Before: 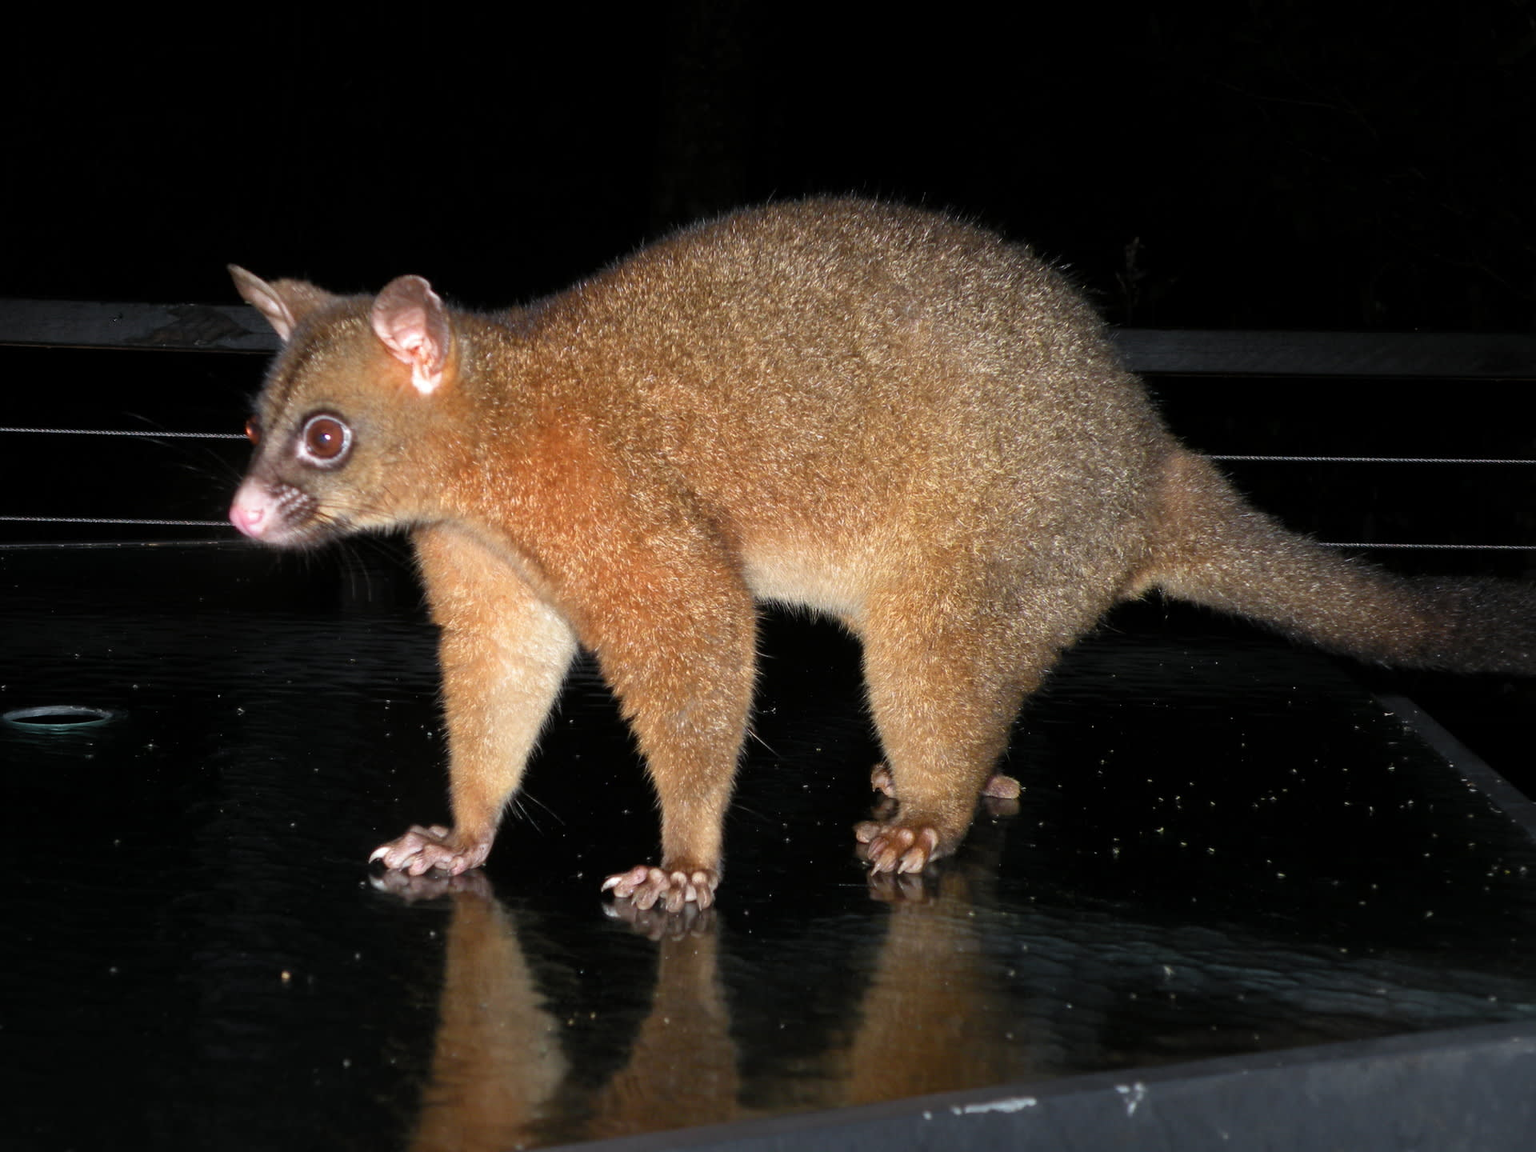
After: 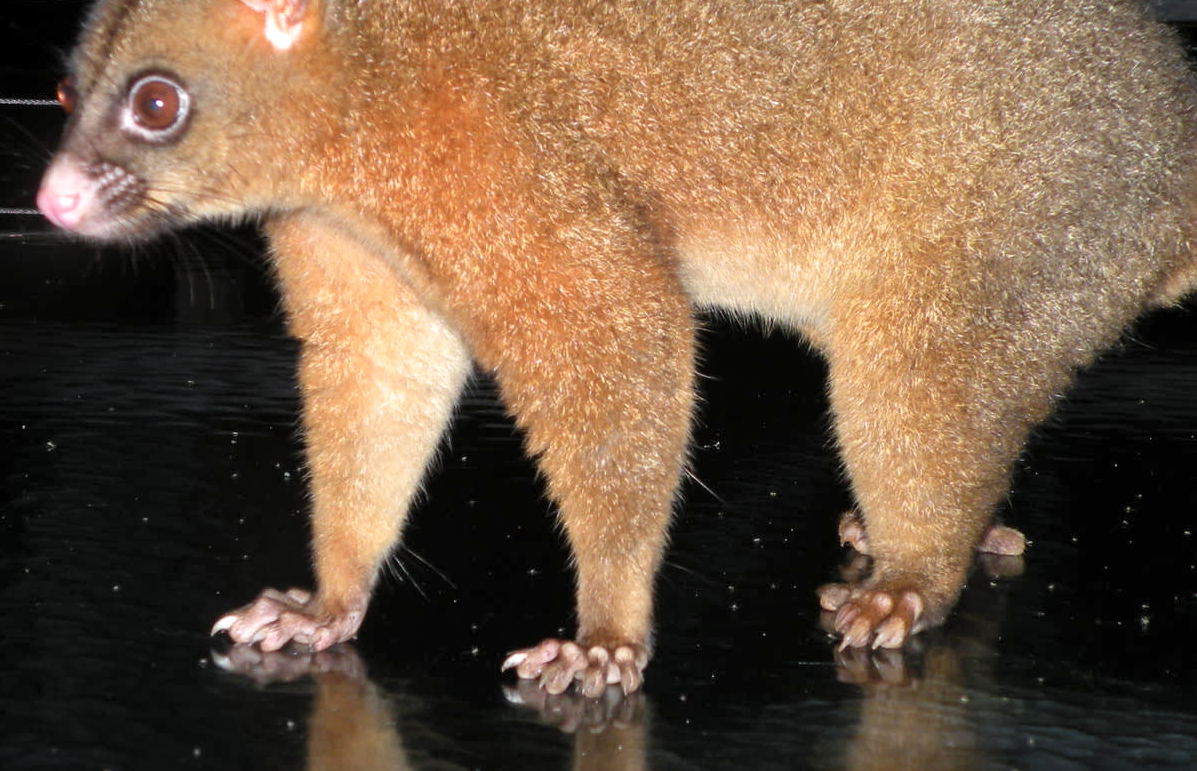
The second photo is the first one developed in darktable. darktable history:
crop: left 13.061%, top 30.808%, right 24.554%, bottom 15.618%
contrast brightness saturation: contrast 0.045, brightness 0.061, saturation 0.009
exposure: exposure 0.202 EV, compensate highlight preservation false
levels: levels [0, 0.498, 1]
